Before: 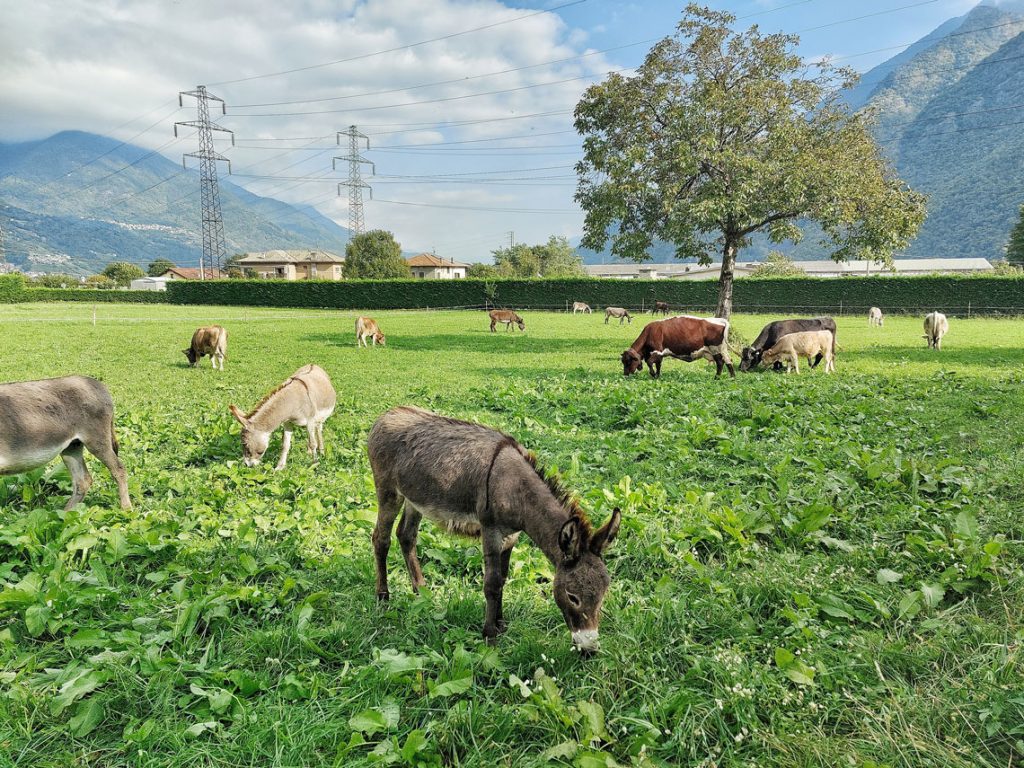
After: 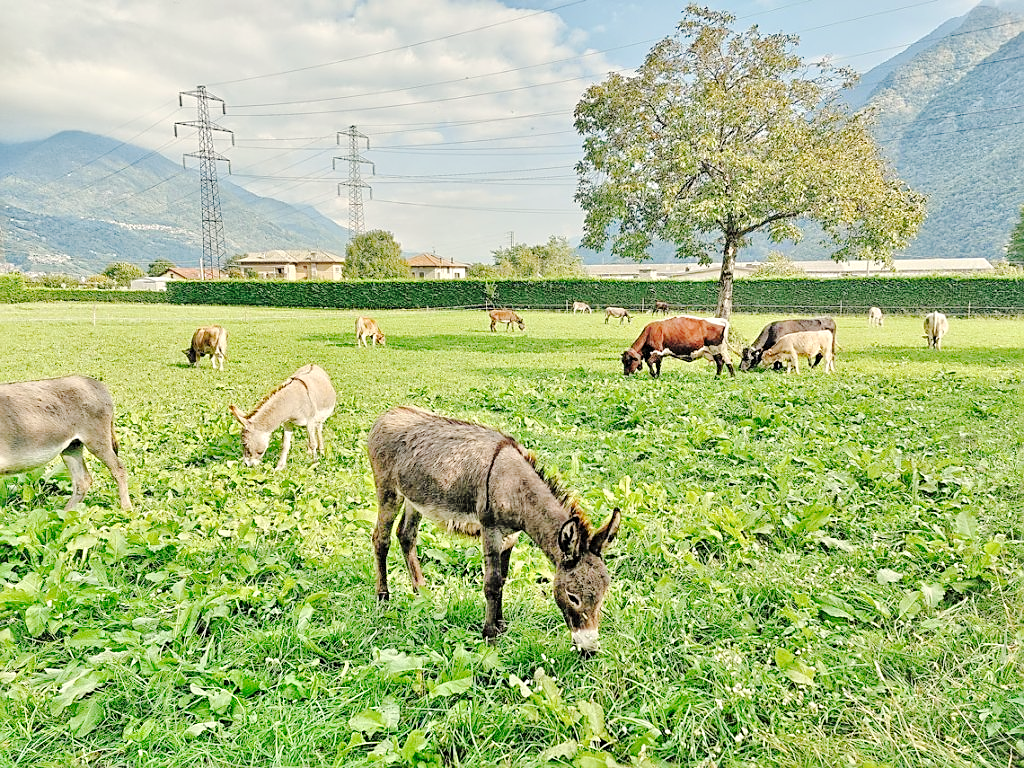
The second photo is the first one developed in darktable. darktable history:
tone equalizer: -7 EV 0.15 EV, -6 EV 0.6 EV, -5 EV 1.15 EV, -4 EV 1.33 EV, -3 EV 1.15 EV, -2 EV 0.6 EV, -1 EV 0.15 EV, mask exposure compensation -0.5 EV
sharpen: amount 0.55
tone curve: curves: ch0 [(0, 0) (0.003, 0.034) (0.011, 0.038) (0.025, 0.046) (0.044, 0.054) (0.069, 0.06) (0.1, 0.079) (0.136, 0.114) (0.177, 0.151) (0.224, 0.213) (0.277, 0.293) (0.335, 0.385) (0.399, 0.482) (0.468, 0.578) (0.543, 0.655) (0.623, 0.724) (0.709, 0.786) (0.801, 0.854) (0.898, 0.922) (1, 1)], preserve colors none
white balance: red 1.045, blue 0.932
